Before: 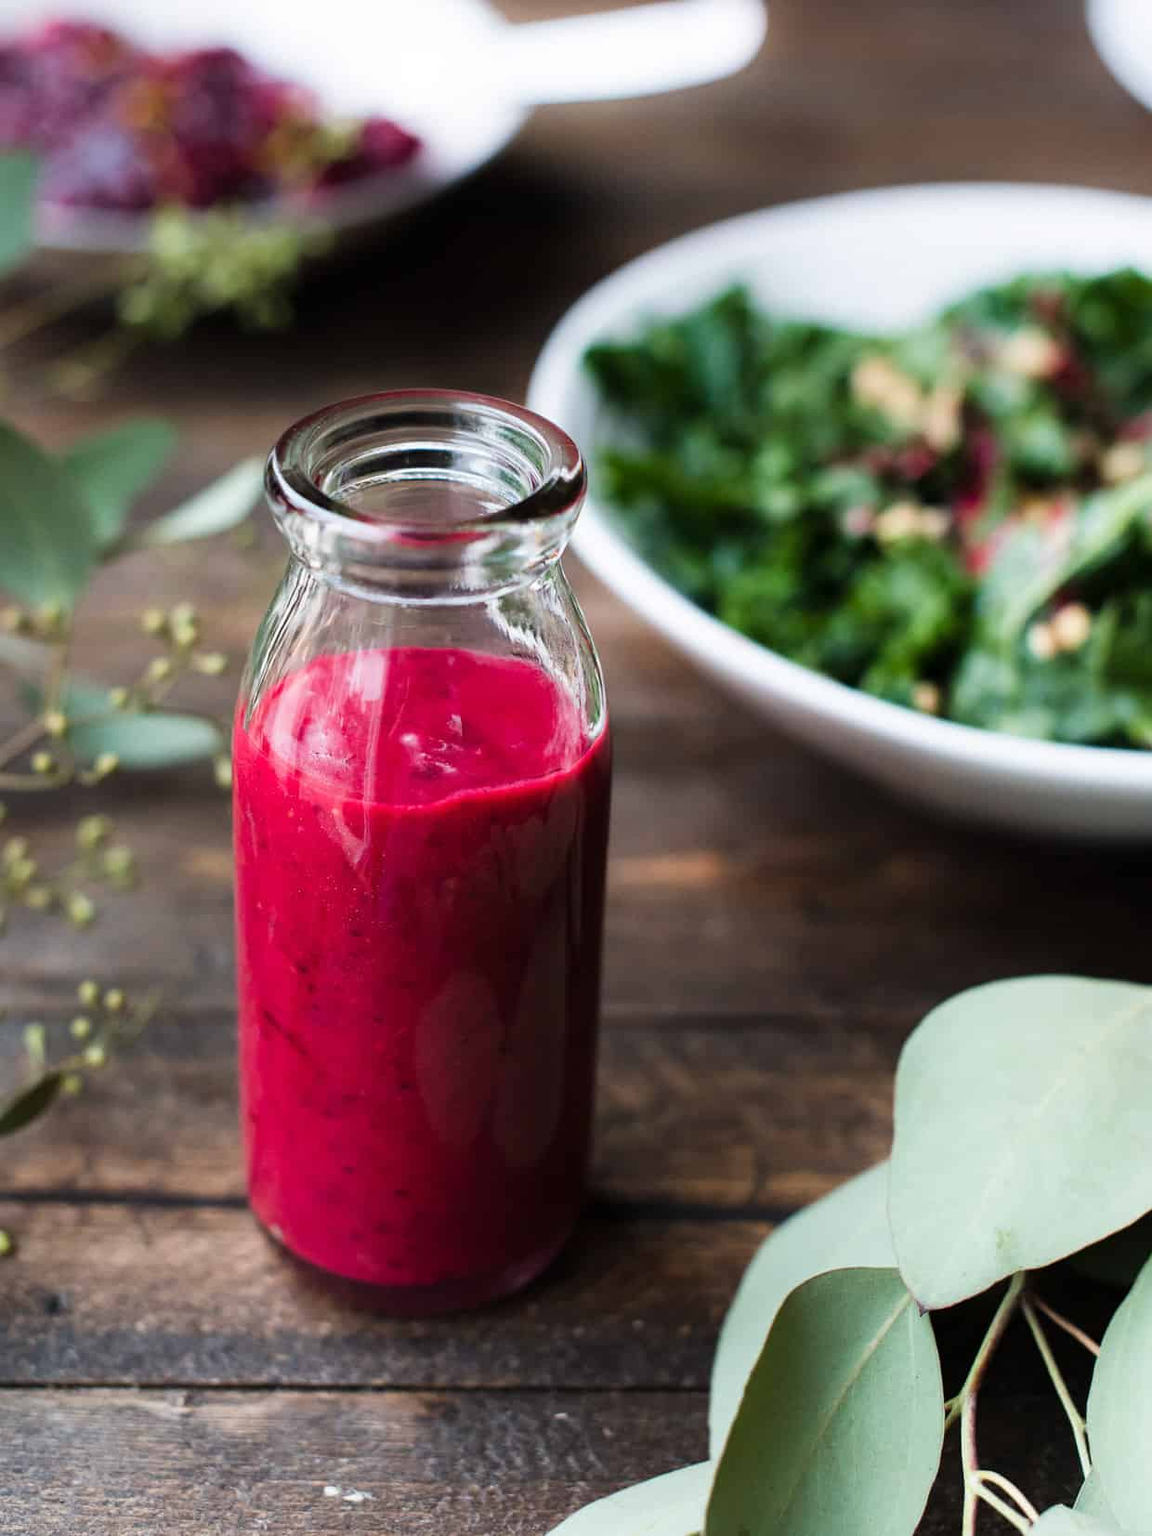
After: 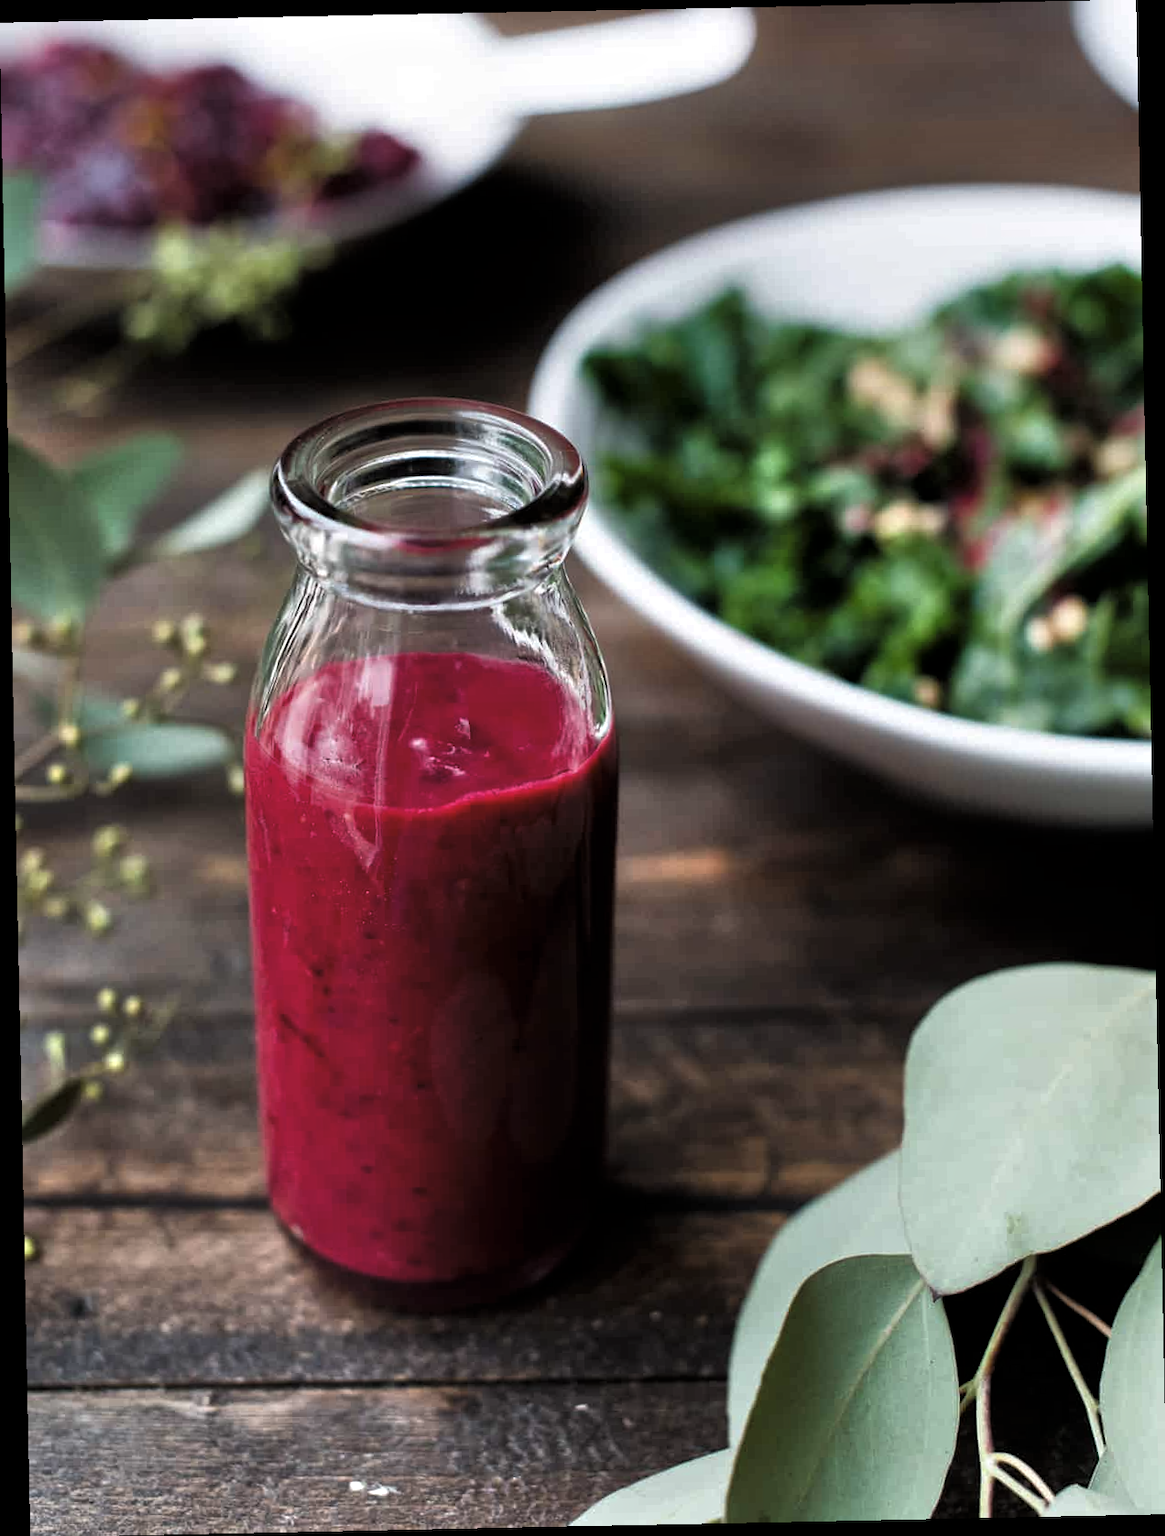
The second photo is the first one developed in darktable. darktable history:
levels: levels [0, 0.618, 1]
tone equalizer: -7 EV 0.15 EV, -6 EV 0.6 EV, -5 EV 1.15 EV, -4 EV 1.33 EV, -3 EV 1.15 EV, -2 EV 0.6 EV, -1 EV 0.15 EV, mask exposure compensation -0.5 EV
rotate and perspective: rotation -1.17°, automatic cropping off
shadows and highlights: radius 334.93, shadows 63.48, highlights 6.06, compress 87.7%, highlights color adjustment 39.73%, soften with gaussian
